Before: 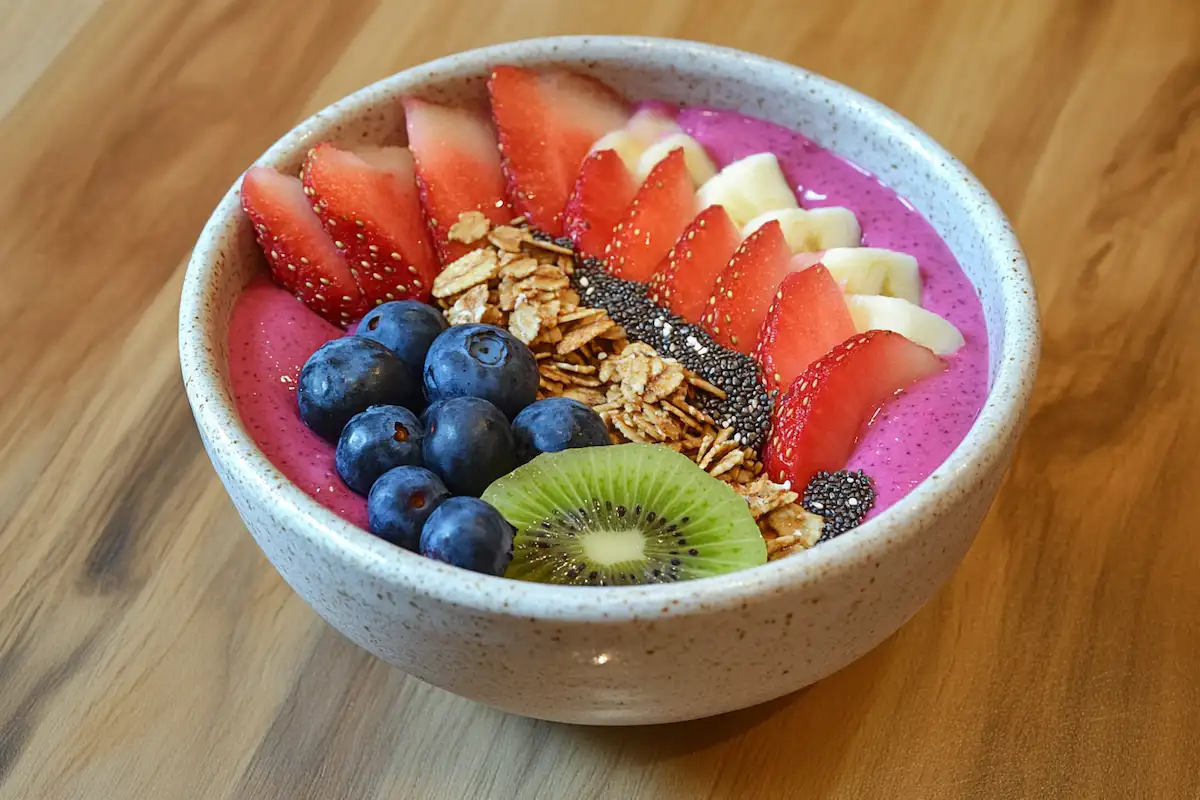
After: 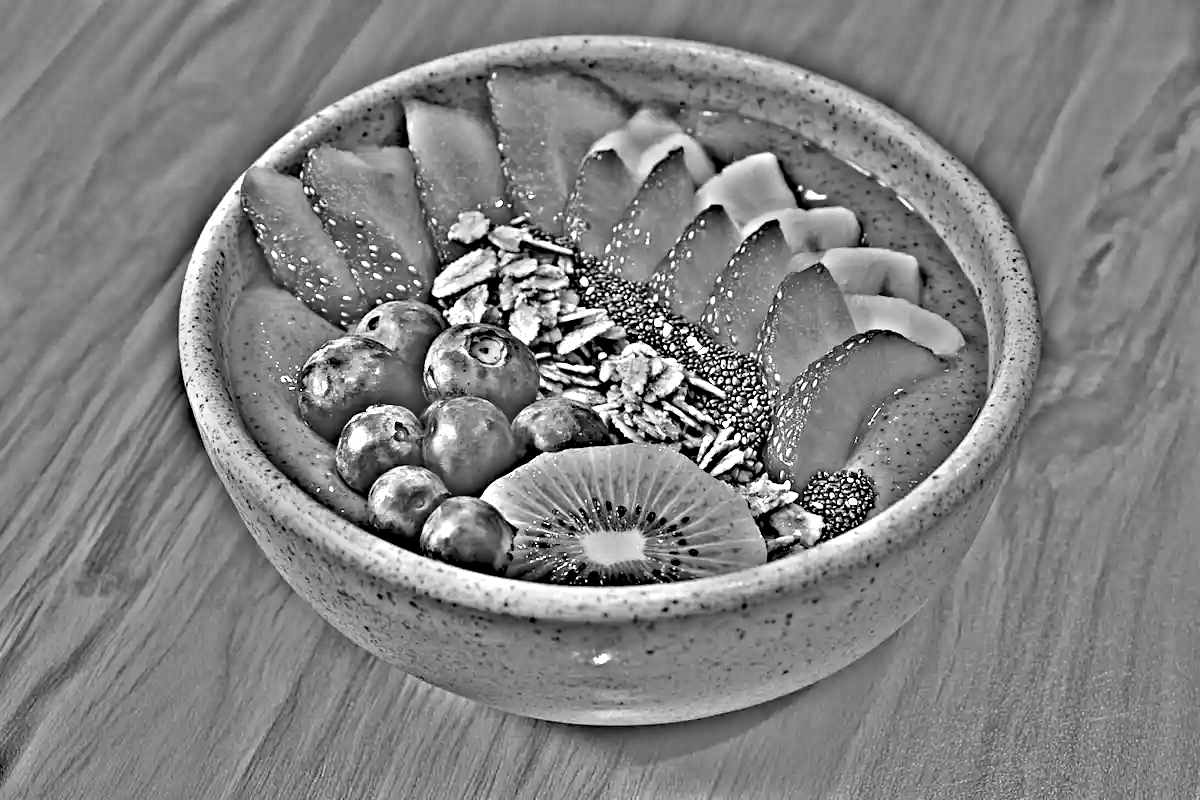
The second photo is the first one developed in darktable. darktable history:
rgb levels: levels [[0.01, 0.419, 0.839], [0, 0.5, 1], [0, 0.5, 1]]
highpass: on, module defaults
velvia: on, module defaults
